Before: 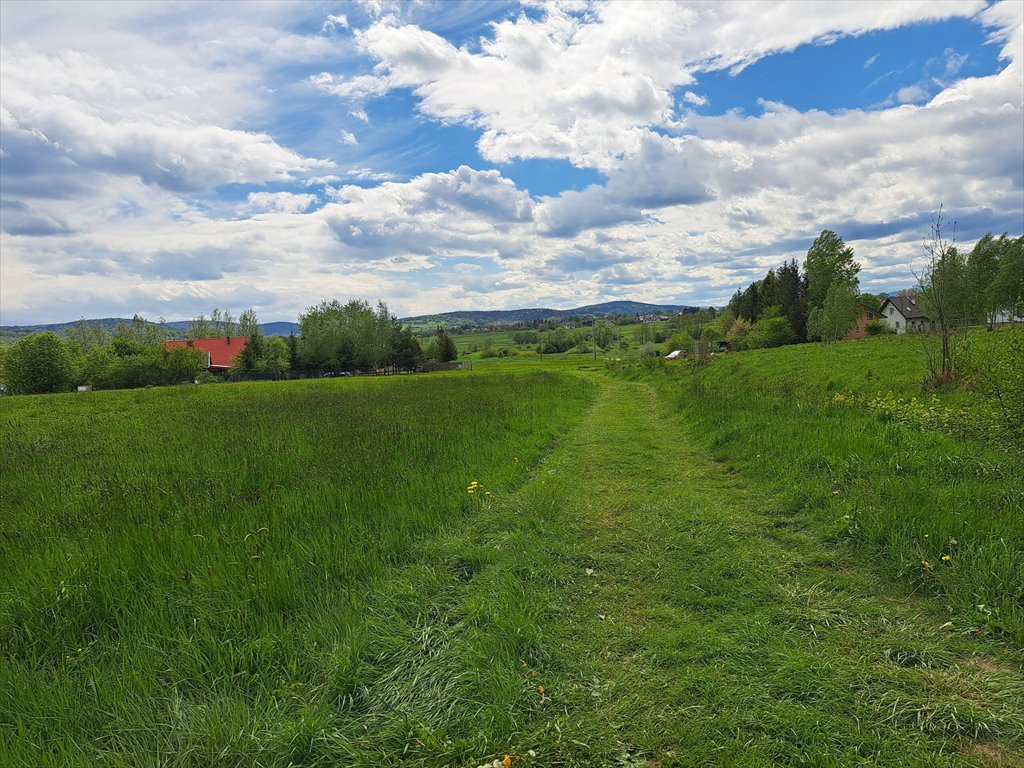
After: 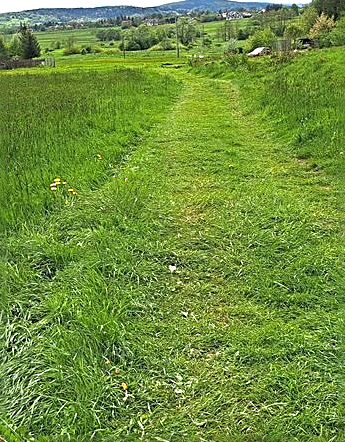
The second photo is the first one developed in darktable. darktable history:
crop: left 40.733%, top 39.468%, right 25.538%, bottom 2.862%
exposure: black level correction 0, exposure 1.107 EV, compensate highlight preservation false
sharpen: radius 2.612, amount 0.693
